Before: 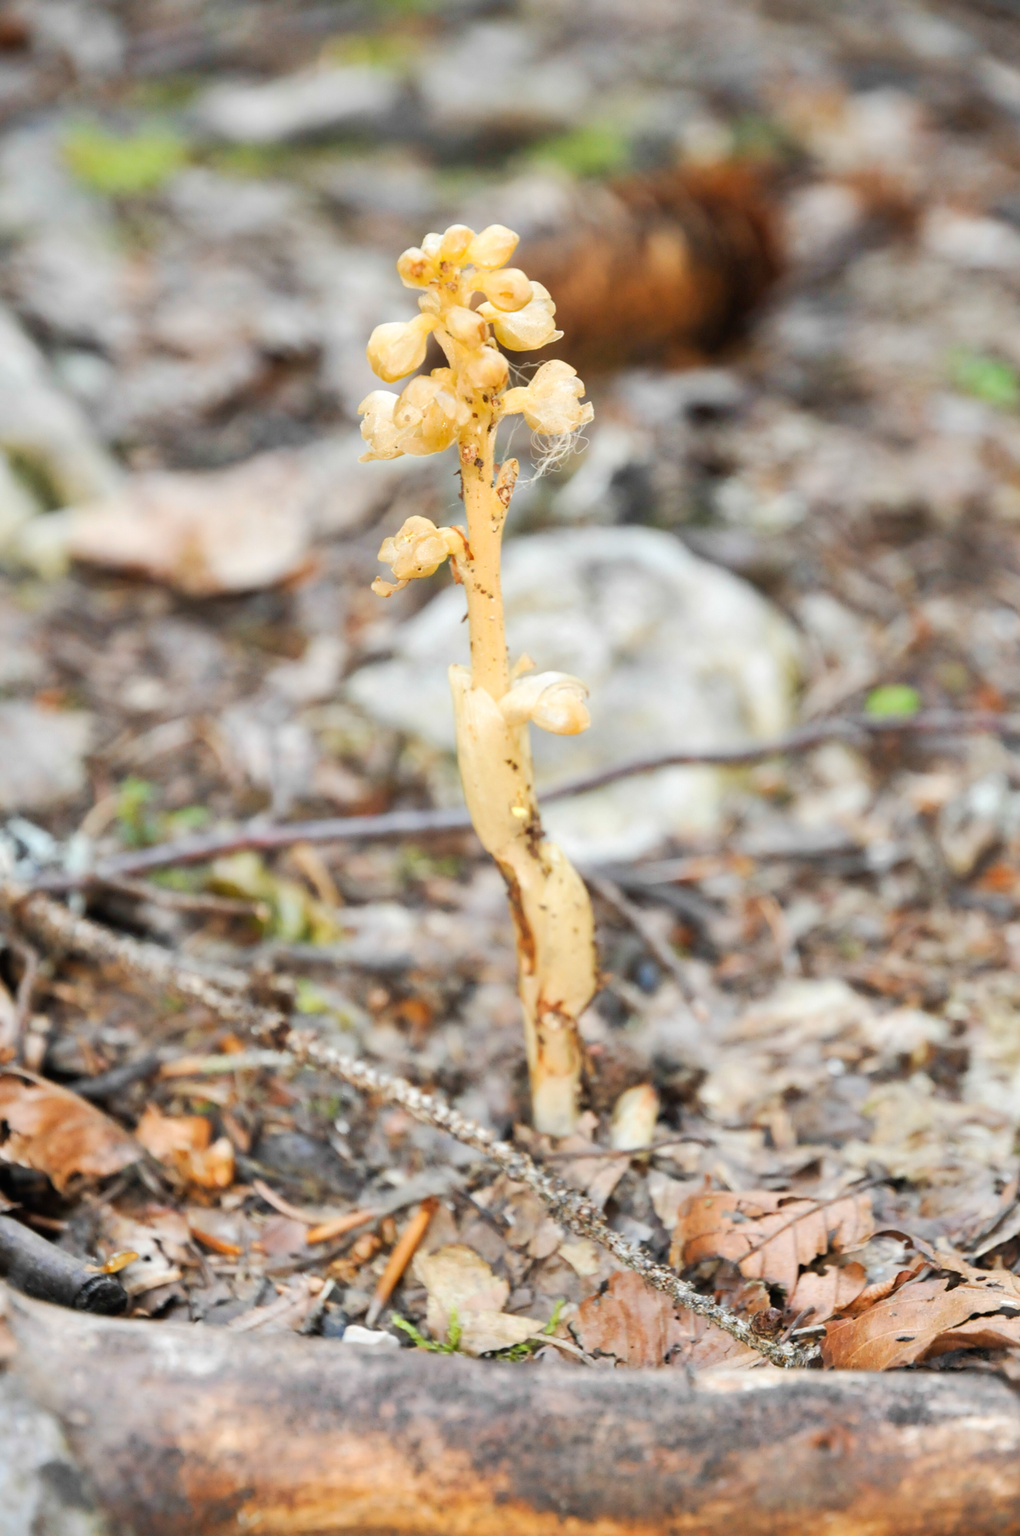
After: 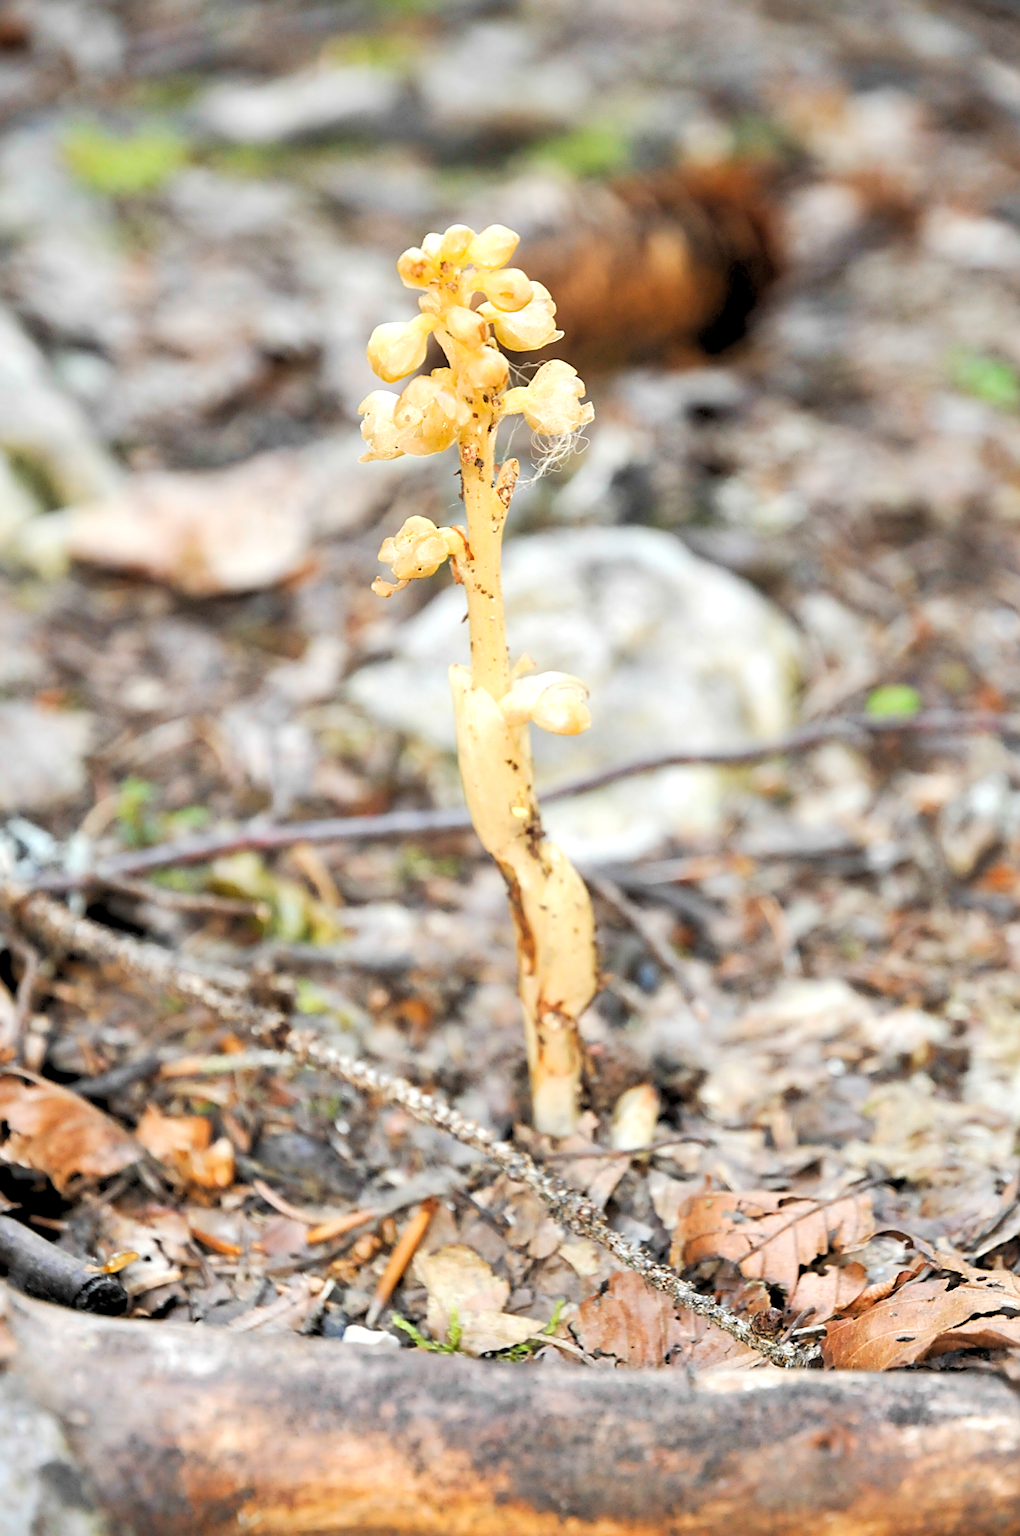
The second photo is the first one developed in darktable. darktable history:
rgb levels: levels [[0.01, 0.419, 0.839], [0, 0.5, 1], [0, 0.5, 1]]
sharpen: on, module defaults
